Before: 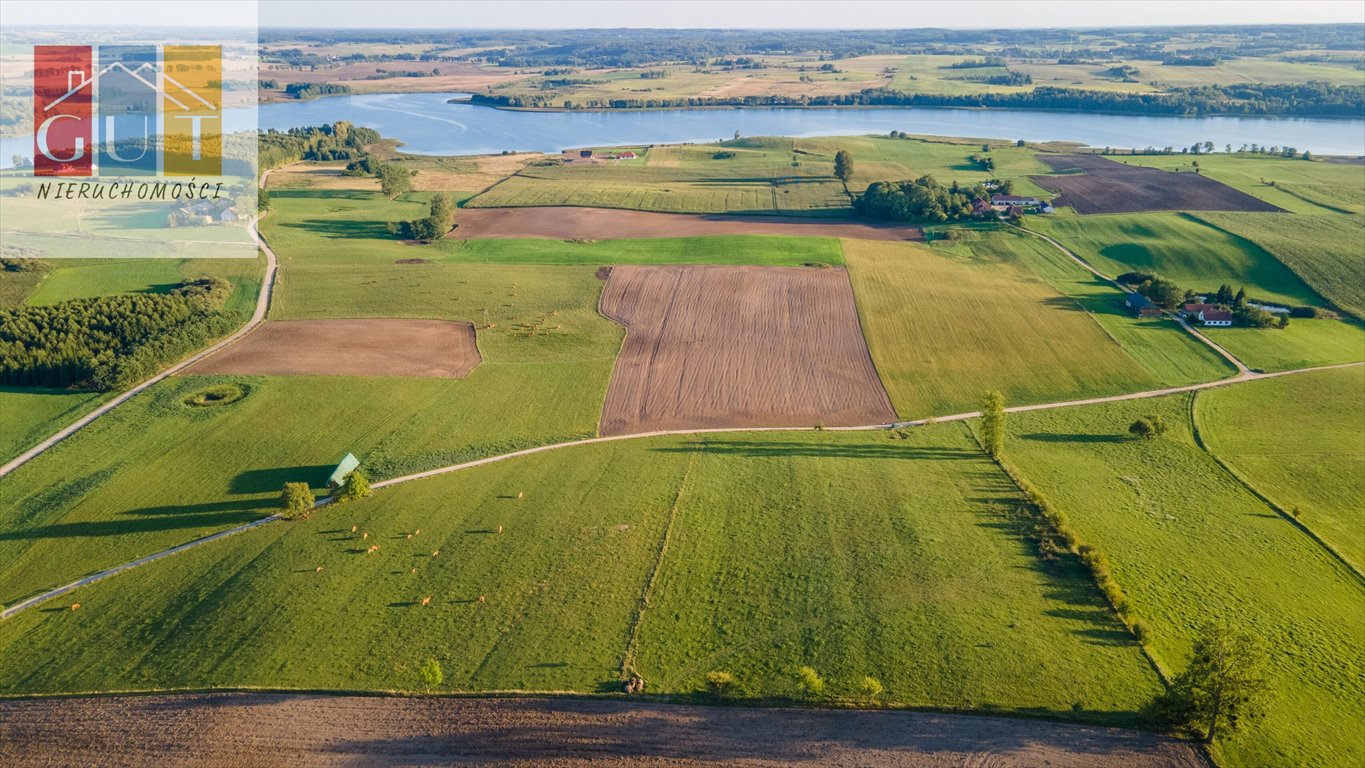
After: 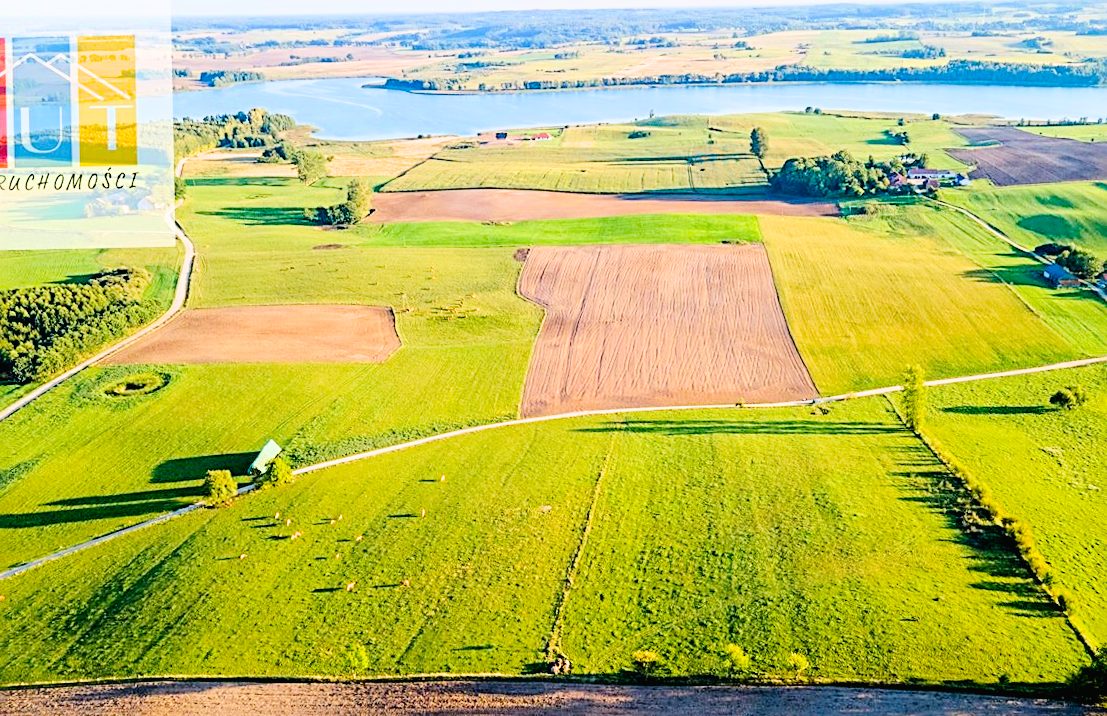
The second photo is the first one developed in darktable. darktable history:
tone curve: curves: ch0 [(0, 0.013) (0.054, 0.018) (0.205, 0.197) (0.289, 0.309) (0.382, 0.437) (0.475, 0.552) (0.666, 0.743) (0.791, 0.85) (1, 0.998)]; ch1 [(0, 0) (0.394, 0.338) (0.449, 0.404) (0.499, 0.498) (0.526, 0.528) (0.543, 0.564) (0.589, 0.633) (0.66, 0.687) (0.783, 0.804) (1, 1)]; ch2 [(0, 0) (0.304, 0.31) (0.403, 0.399) (0.441, 0.421) (0.474, 0.466) (0.498, 0.496) (0.524, 0.538) (0.555, 0.584) (0.633, 0.665) (0.7, 0.711) (1, 1)], preserve colors none
crop and rotate: angle 1.16°, left 4.343%, top 1.008%, right 11.618%, bottom 2.372%
filmic rgb: black relative exposure -5.05 EV, white relative exposure 3.96 EV, hardness 2.89, contrast 1.188, color science v6 (2022), iterations of high-quality reconstruction 0
sharpen: radius 3.119
exposure: black level correction 0.001, exposure 1.13 EV, compensate exposure bias true, compensate highlight preservation false
contrast brightness saturation: brightness -0.024, saturation 0.359
